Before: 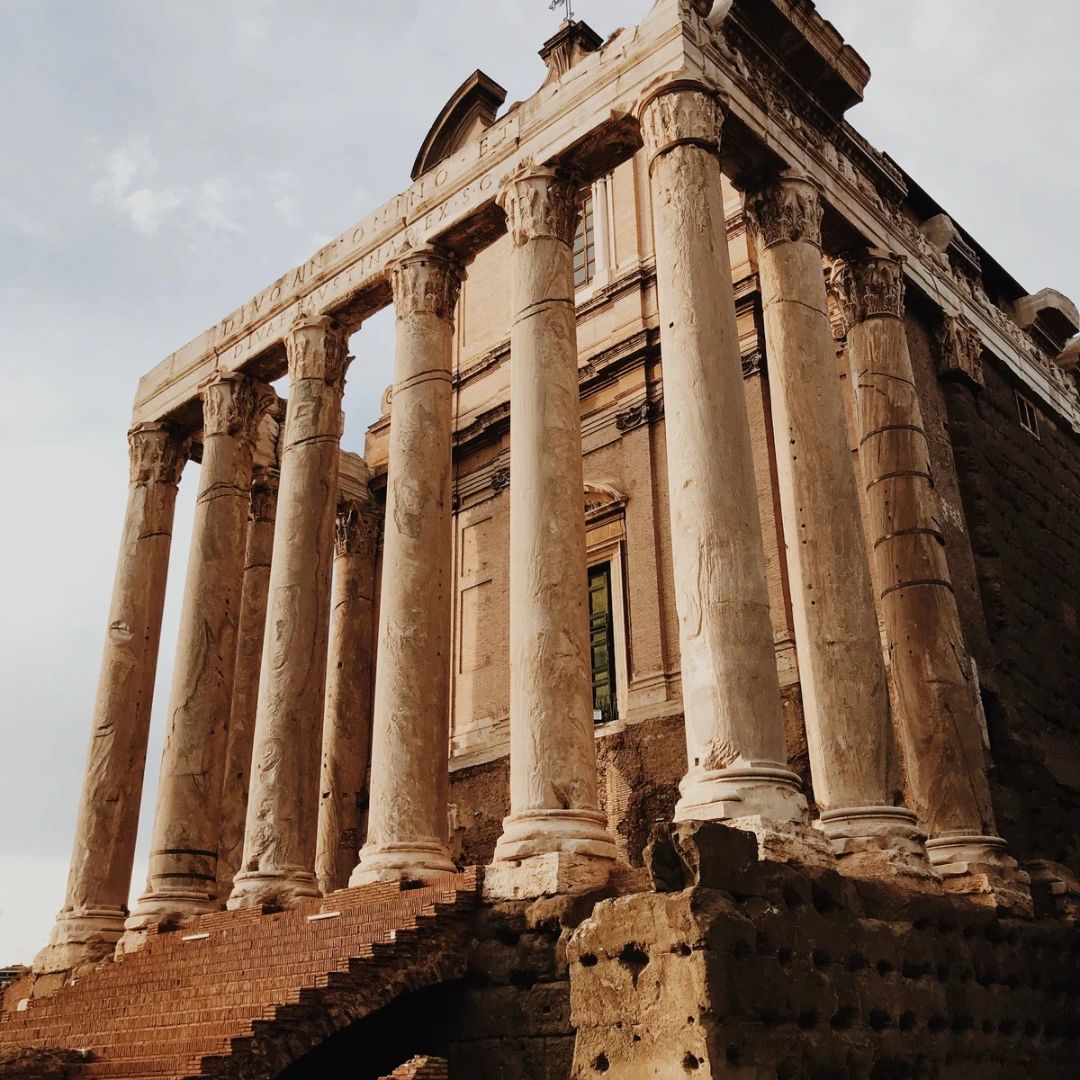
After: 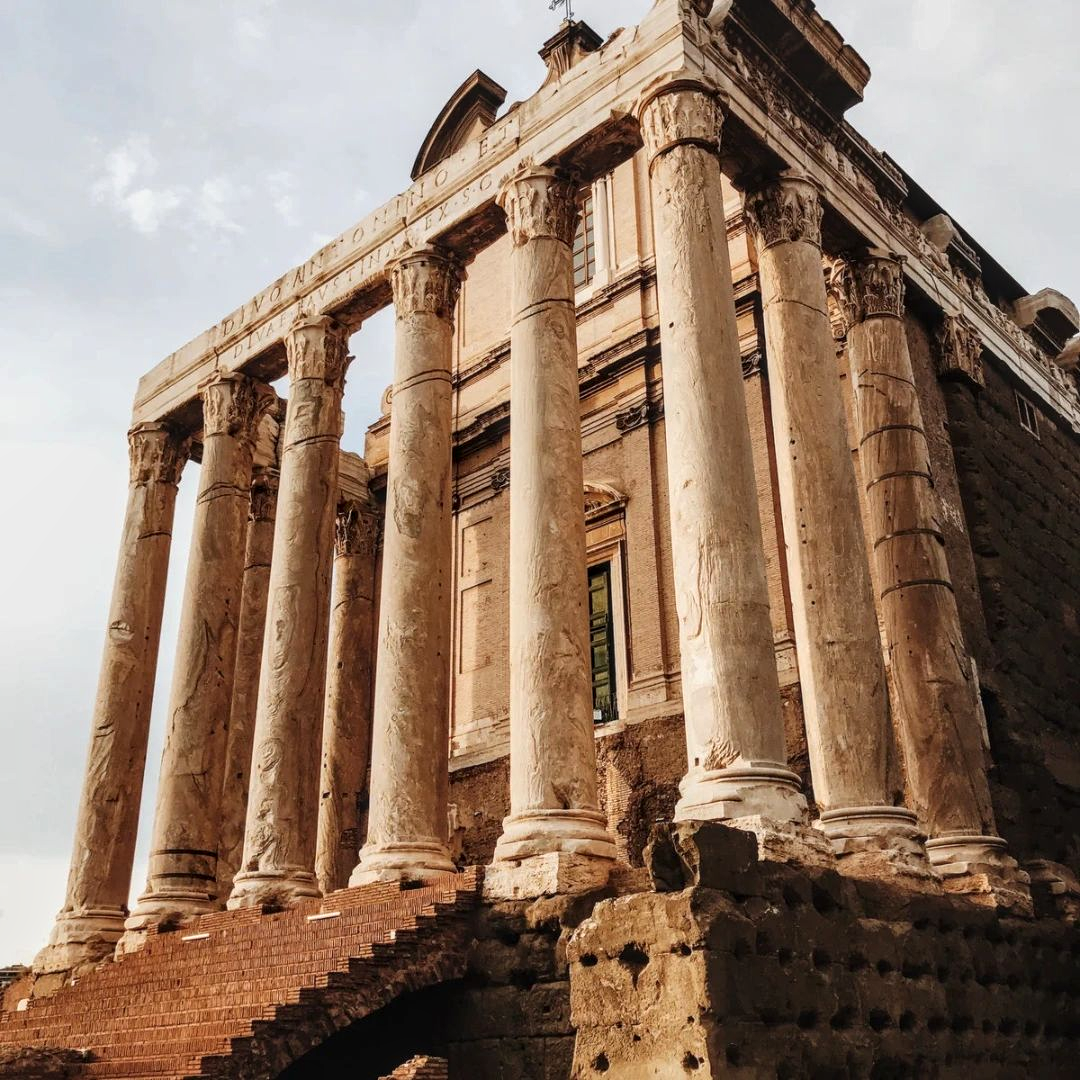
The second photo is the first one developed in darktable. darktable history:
local contrast: on, module defaults
exposure: exposure 0.299 EV, compensate exposure bias true, compensate highlight preservation false
